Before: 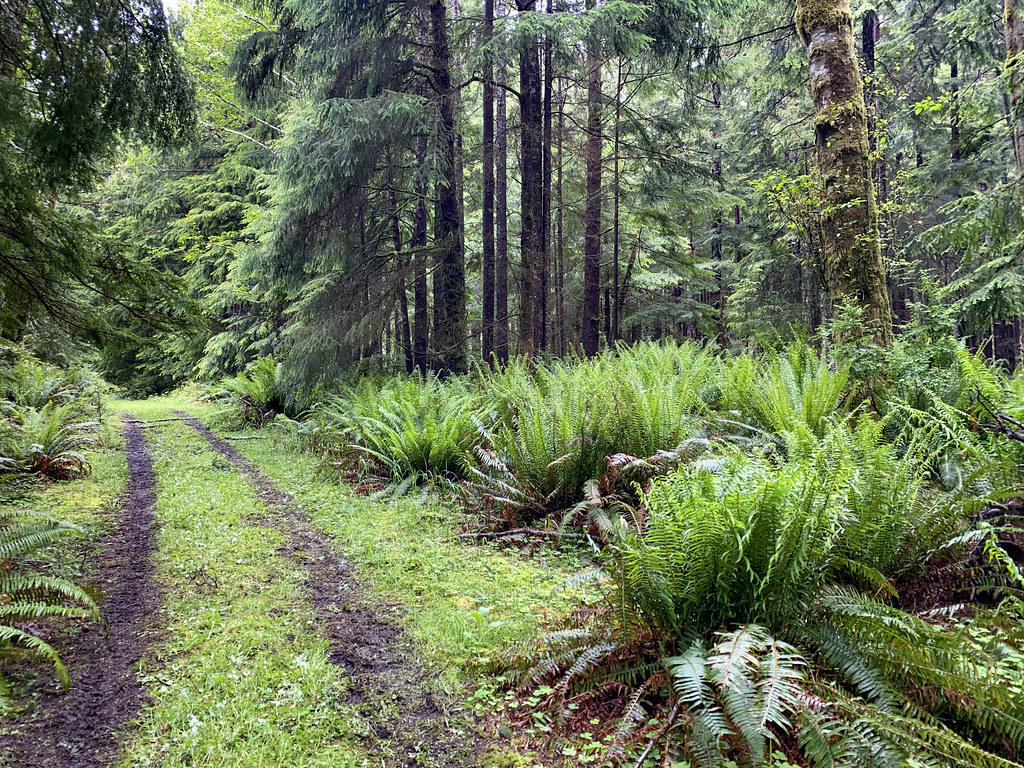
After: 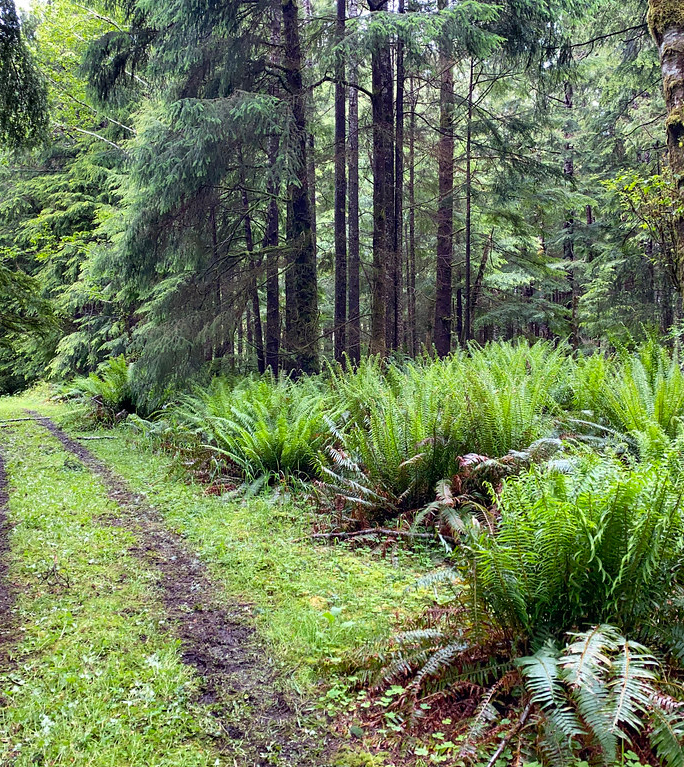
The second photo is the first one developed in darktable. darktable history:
crop and rotate: left 14.505%, right 18.629%
